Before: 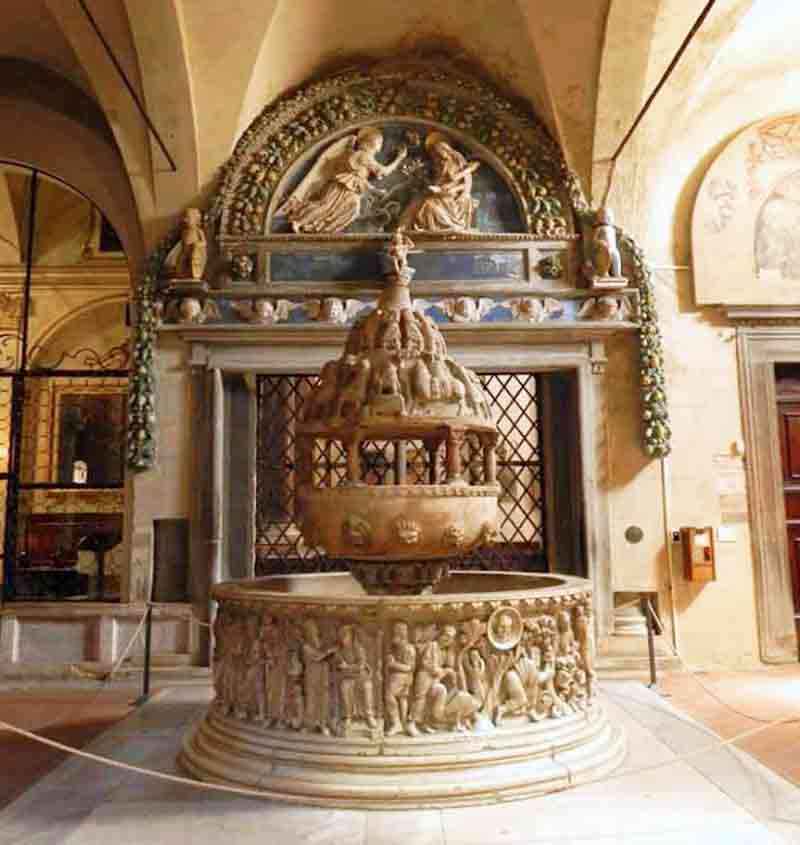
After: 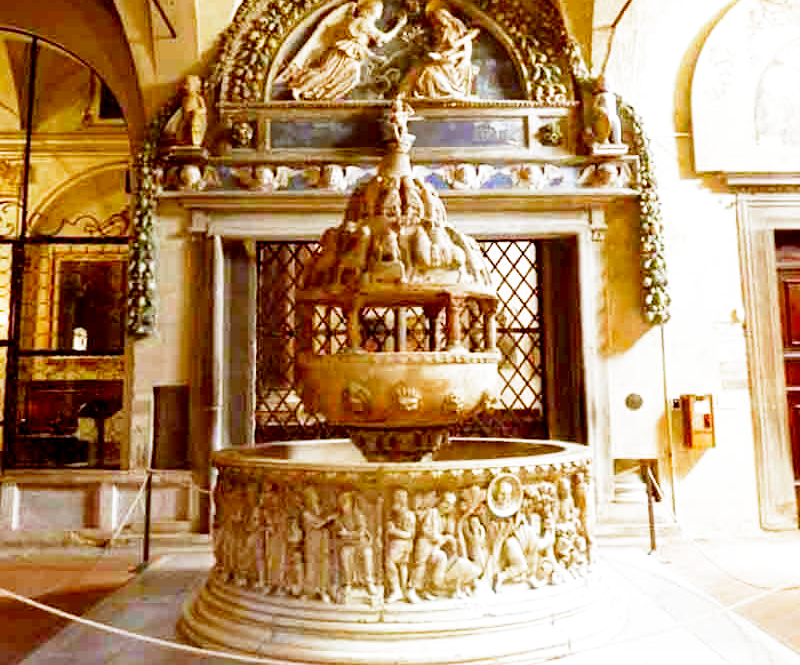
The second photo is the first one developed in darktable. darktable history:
color balance rgb: on, module defaults
crop and rotate: top 15.774%, bottom 5.506%
white balance: red 0.926, green 1.003, blue 1.133
color balance: lift [1.001, 1.007, 1, 0.993], gamma [1.023, 1.026, 1.01, 0.974], gain [0.964, 1.059, 1.073, 0.927]
filmic rgb: middle gray luminance 10%, black relative exposure -8.61 EV, white relative exposure 3.3 EV, threshold 6 EV, target black luminance 0%, hardness 5.2, latitude 44.69%, contrast 1.302, highlights saturation mix 5%, shadows ↔ highlights balance 24.64%, add noise in highlights 0, preserve chrominance no, color science v3 (2019), use custom middle-gray values true, iterations of high-quality reconstruction 0, contrast in highlights soft, enable highlight reconstruction true
